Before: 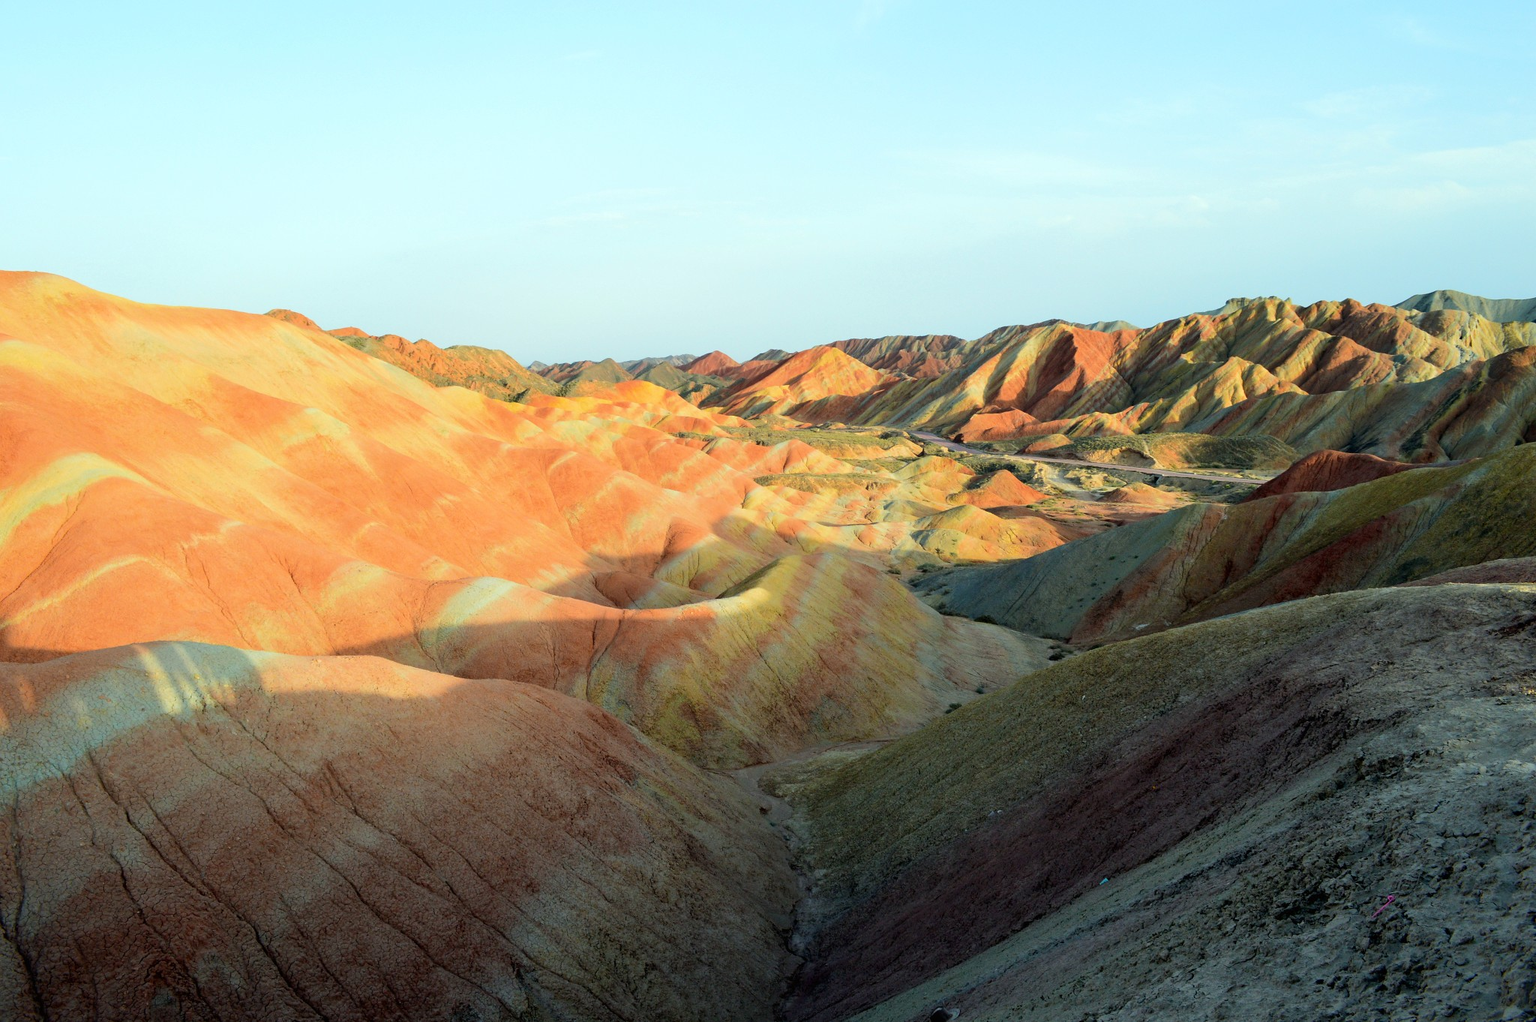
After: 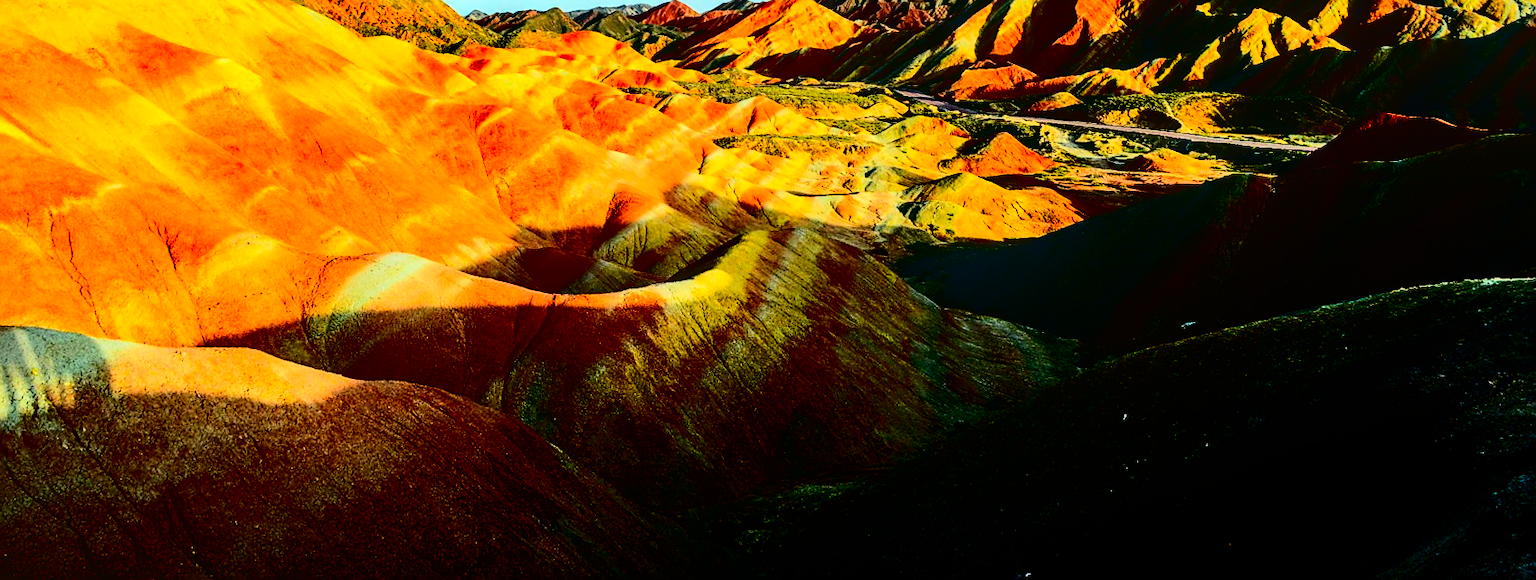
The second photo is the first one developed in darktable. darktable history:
exposure: exposure -0.048 EV, compensate highlight preservation false
local contrast: on, module defaults
rotate and perspective: rotation 0.72°, lens shift (vertical) -0.352, lens shift (horizontal) -0.051, crop left 0.152, crop right 0.859, crop top 0.019, crop bottom 0.964
shadows and highlights: low approximation 0.01, soften with gaussian
sharpen: on, module defaults
crop and rotate: top 26.056%, bottom 25.543%
contrast brightness saturation: contrast 0.77, brightness -1, saturation 1
